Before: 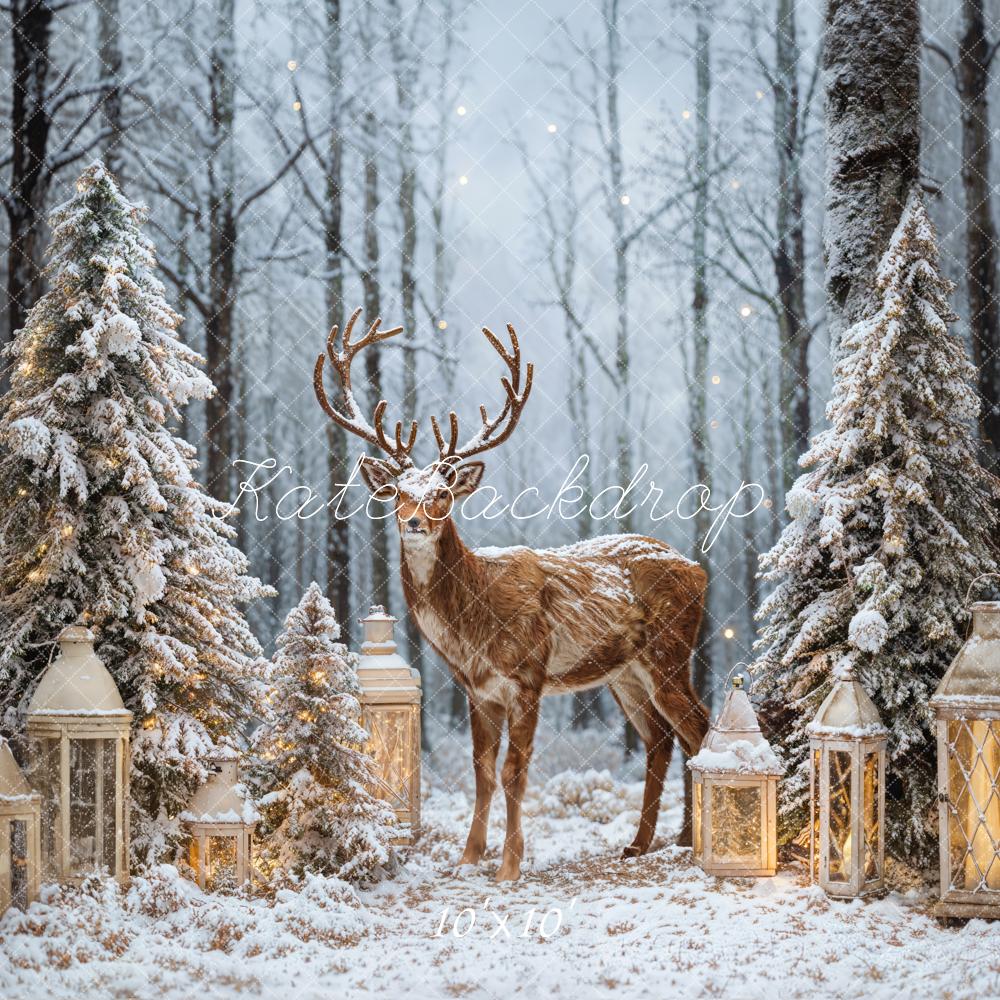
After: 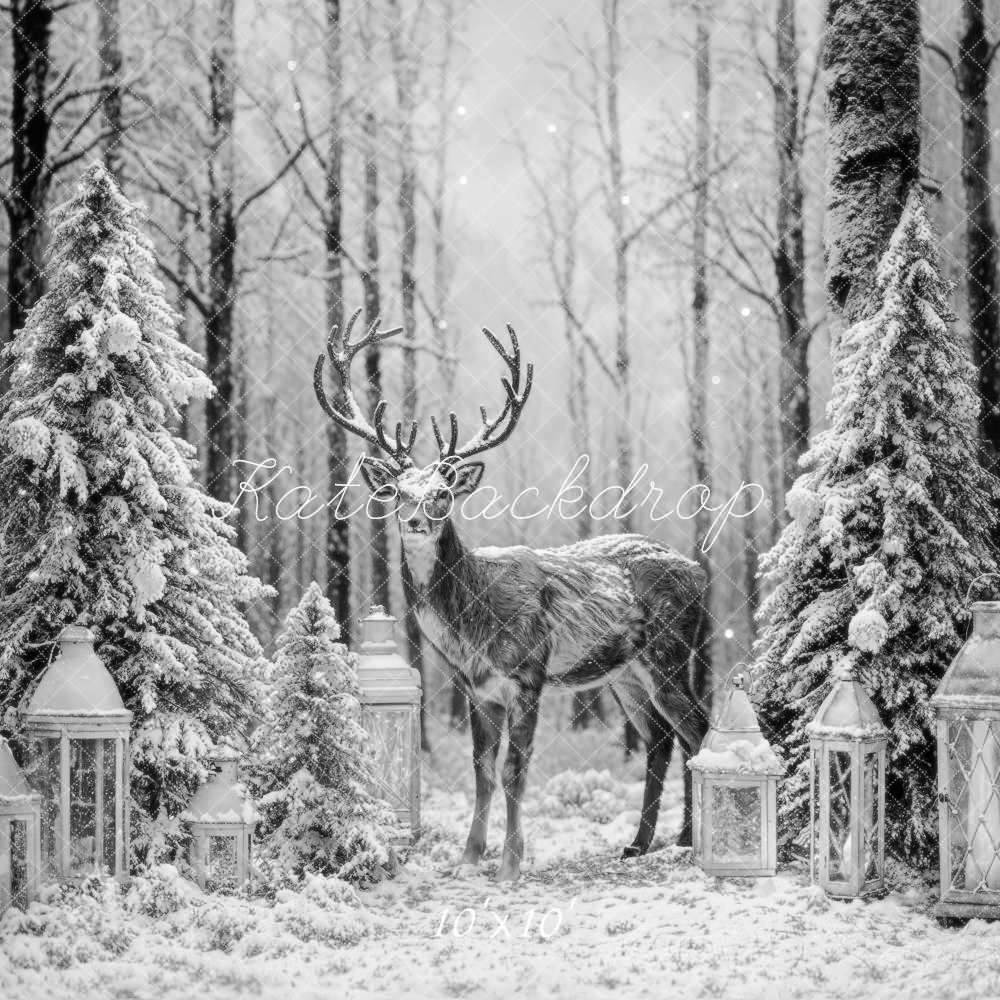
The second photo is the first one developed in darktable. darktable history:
monochrome: size 3.1
soften: size 10%, saturation 50%, brightness 0.2 EV, mix 10%
tone curve: curves: ch0 [(0.003, 0) (0.066, 0.017) (0.163, 0.09) (0.264, 0.238) (0.395, 0.421) (0.517, 0.575) (0.633, 0.687) (0.791, 0.814) (1, 1)]; ch1 [(0, 0) (0.149, 0.17) (0.327, 0.339) (0.39, 0.403) (0.456, 0.463) (0.501, 0.502) (0.512, 0.507) (0.53, 0.533) (0.575, 0.592) (0.671, 0.655) (0.729, 0.679) (1, 1)]; ch2 [(0, 0) (0.337, 0.382) (0.464, 0.47) (0.501, 0.502) (0.527, 0.532) (0.563, 0.555) (0.615, 0.61) (0.663, 0.68) (1, 1)], color space Lab, independent channels, preserve colors none
